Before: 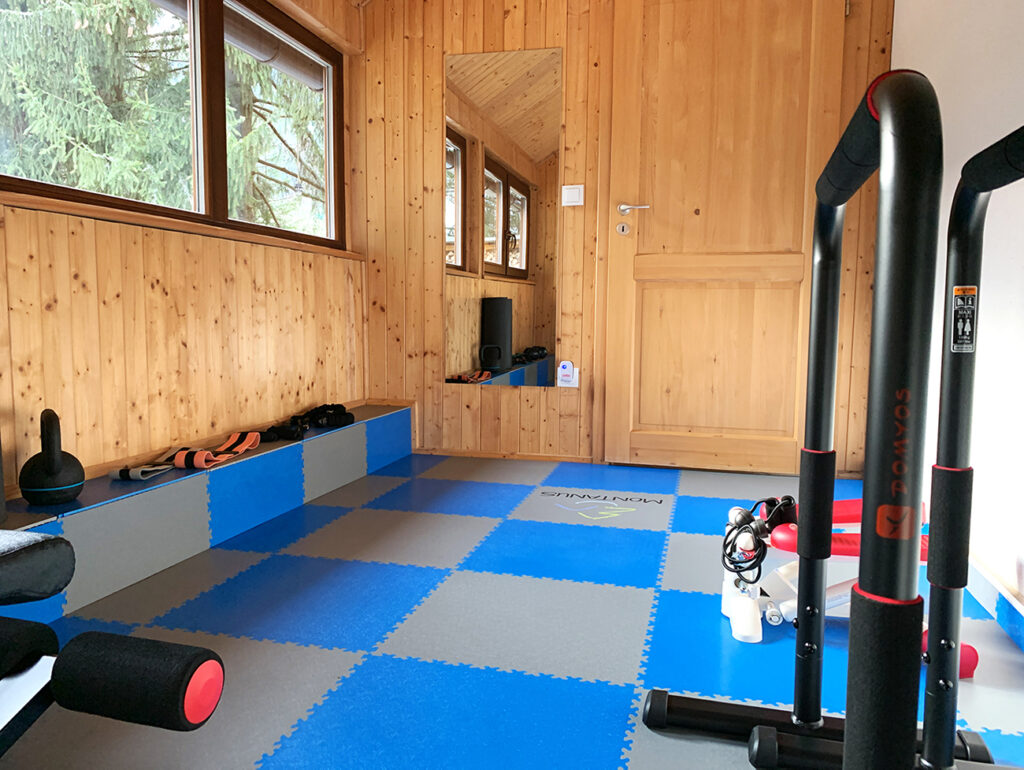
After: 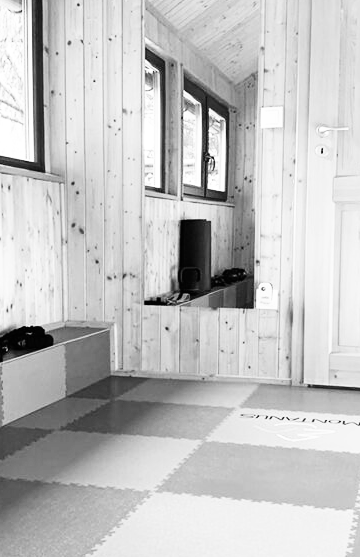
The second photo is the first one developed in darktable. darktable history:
white balance: emerald 1
crop and rotate: left 29.476%, top 10.214%, right 35.32%, bottom 17.333%
base curve: curves: ch0 [(0, 0) (0.007, 0.004) (0.027, 0.03) (0.046, 0.07) (0.207, 0.54) (0.442, 0.872) (0.673, 0.972) (1, 1)], preserve colors none
color contrast: green-magenta contrast 0, blue-yellow contrast 0
